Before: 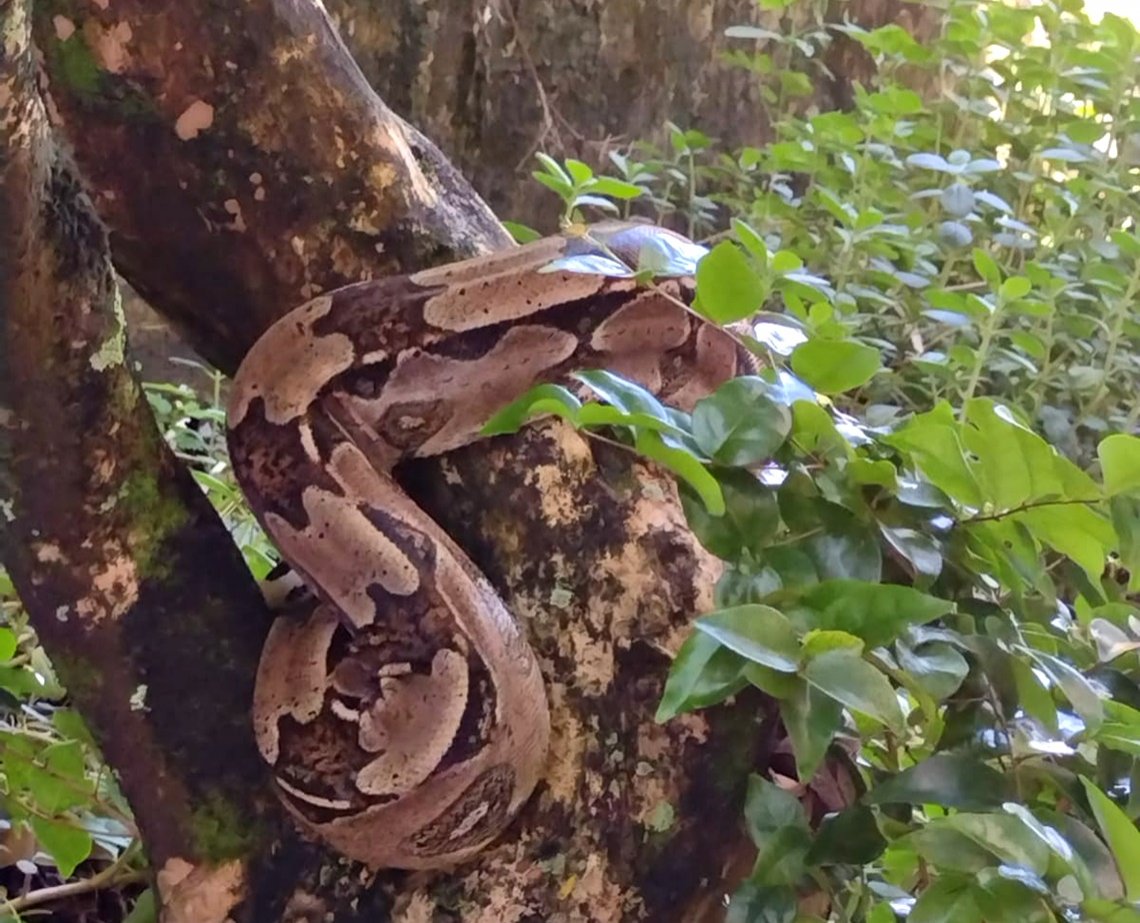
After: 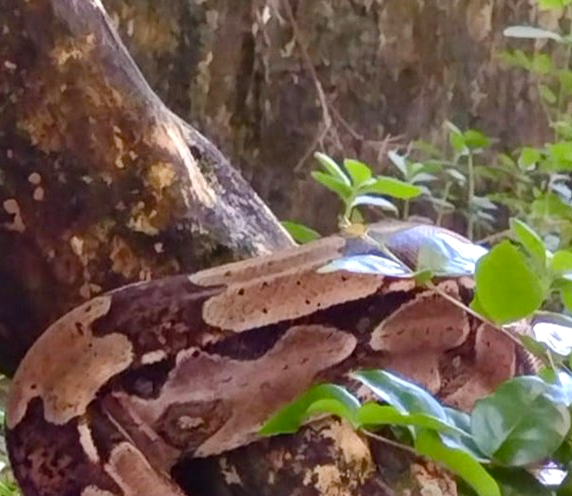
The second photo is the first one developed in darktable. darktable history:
crop: left 19.399%, right 30.348%, bottom 46.262%
color balance rgb: perceptual saturation grading › global saturation 20%, perceptual saturation grading › highlights -25.877%, perceptual saturation grading › shadows 24.861%, contrast 4.755%
